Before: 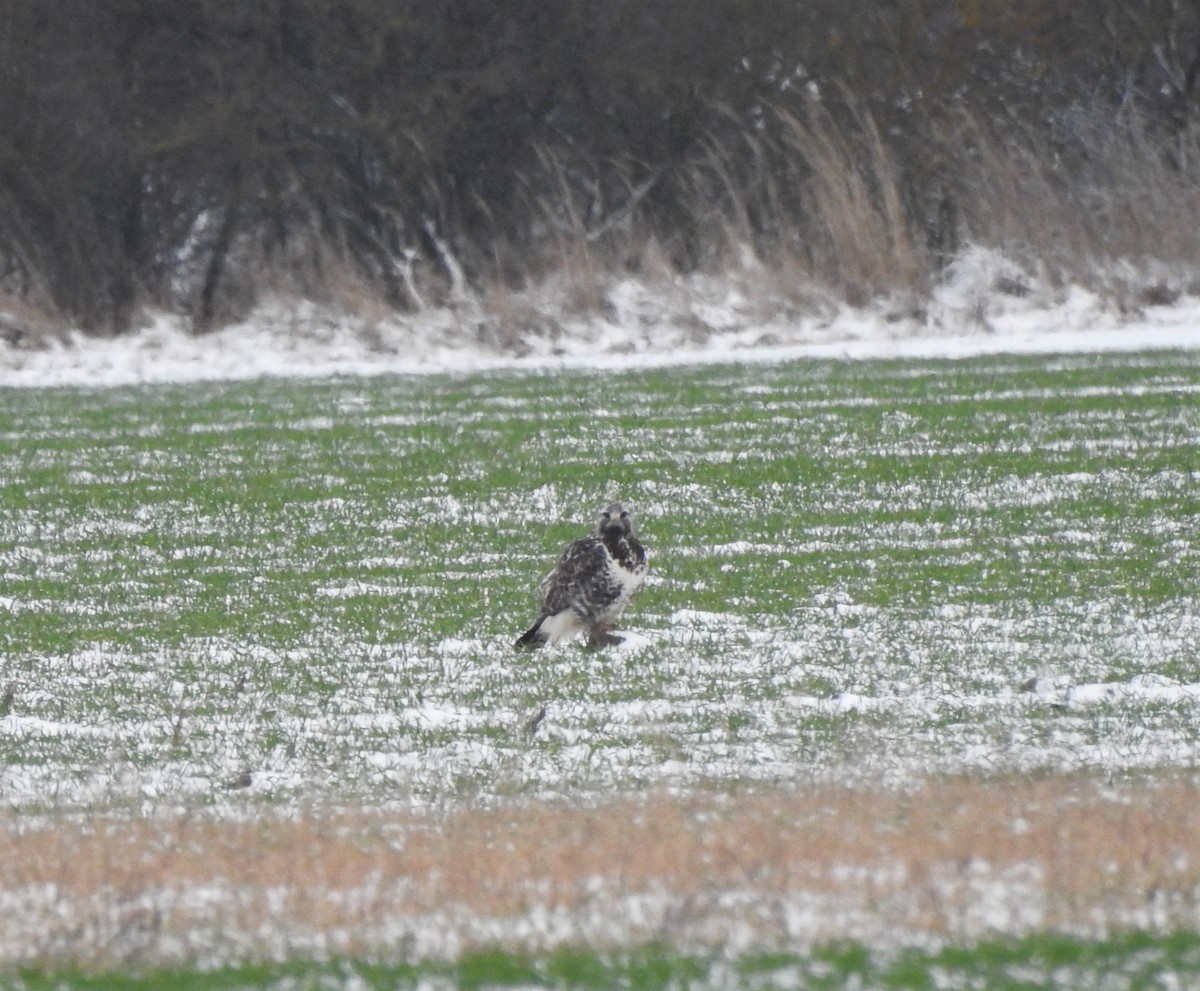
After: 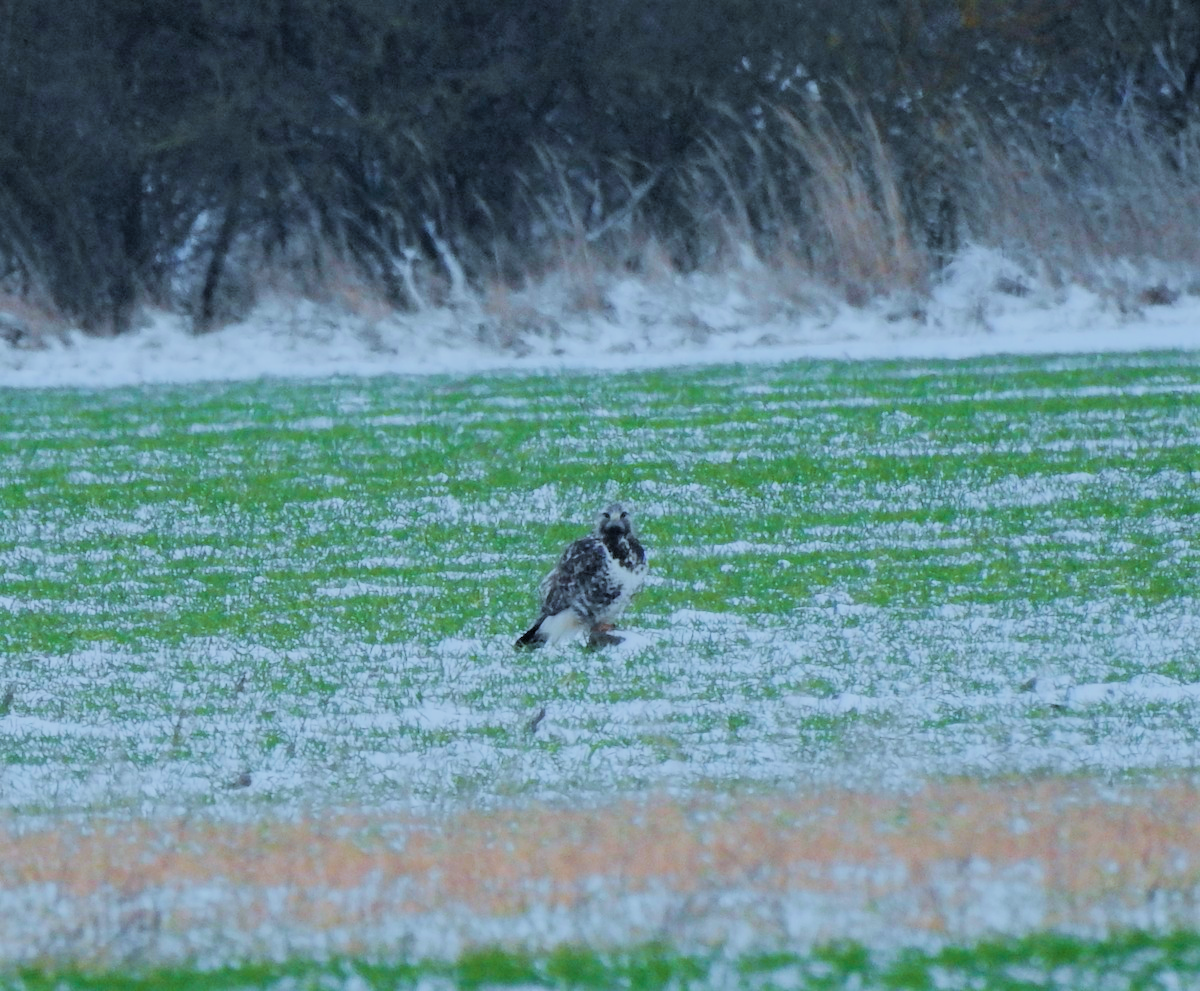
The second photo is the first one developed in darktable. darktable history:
filmic rgb: black relative exposure -4.14 EV, white relative exposure 5.1 EV, hardness 2.11, contrast 1.165
color balance rgb: linear chroma grading › global chroma 13.3%, global vibrance 41.49%
color calibration: illuminant Planckian (black body), x 0.378, y 0.375, temperature 4065 K
velvia: on, module defaults
